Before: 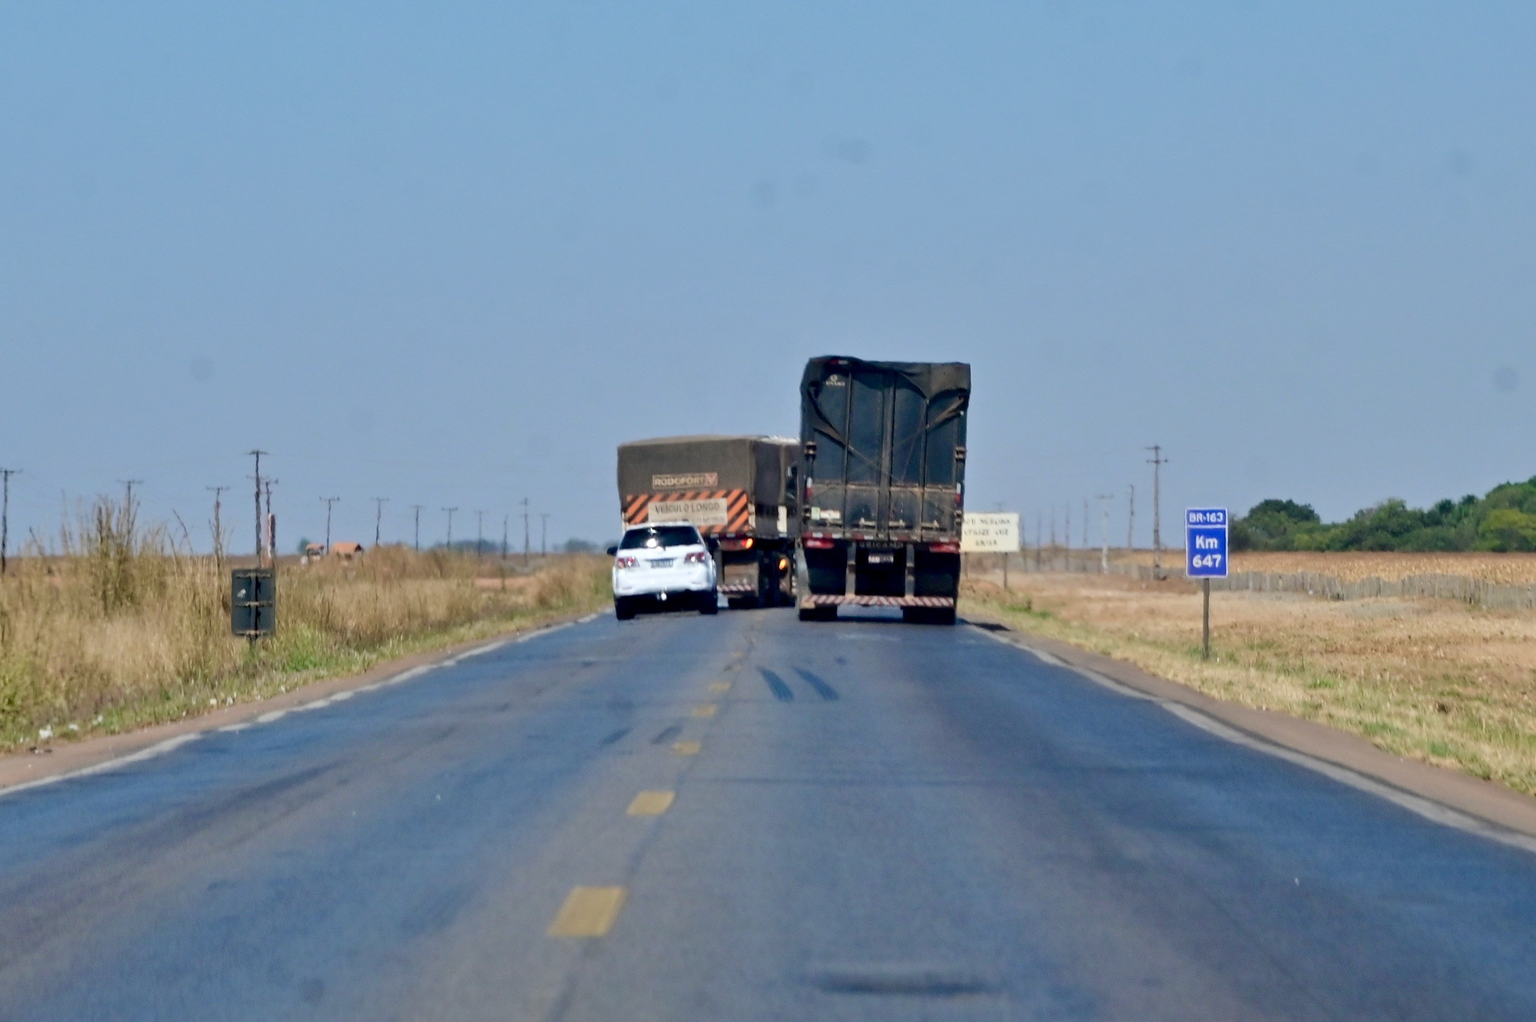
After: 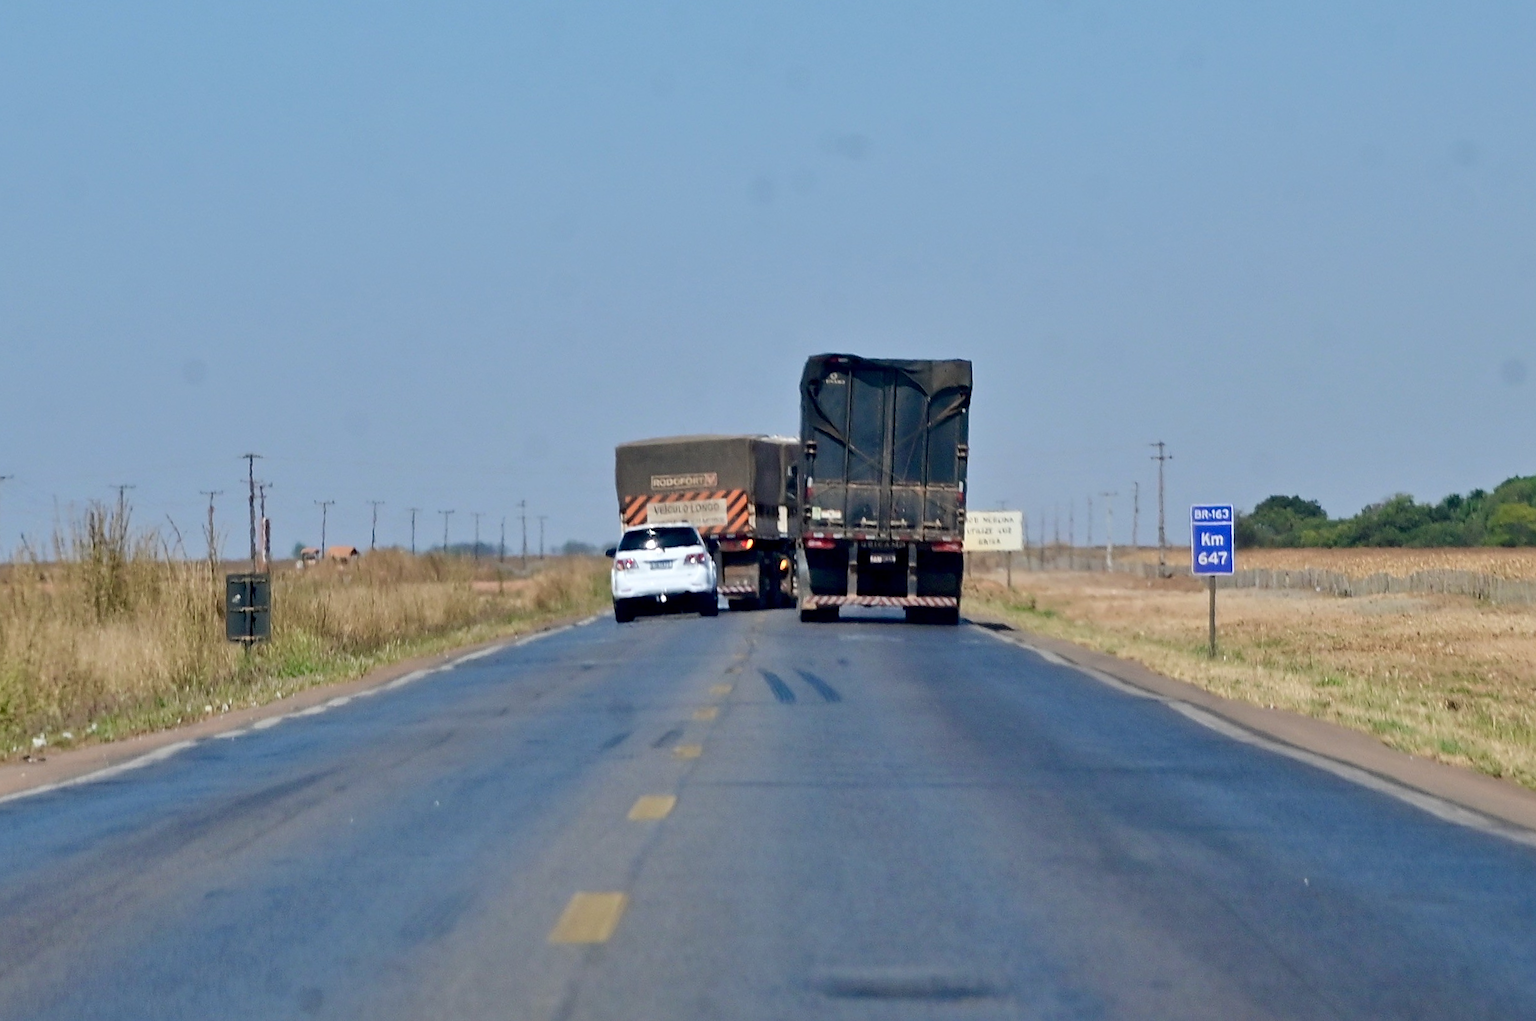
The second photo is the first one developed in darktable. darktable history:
rotate and perspective: rotation -0.45°, automatic cropping original format, crop left 0.008, crop right 0.992, crop top 0.012, crop bottom 0.988
sharpen: on, module defaults
